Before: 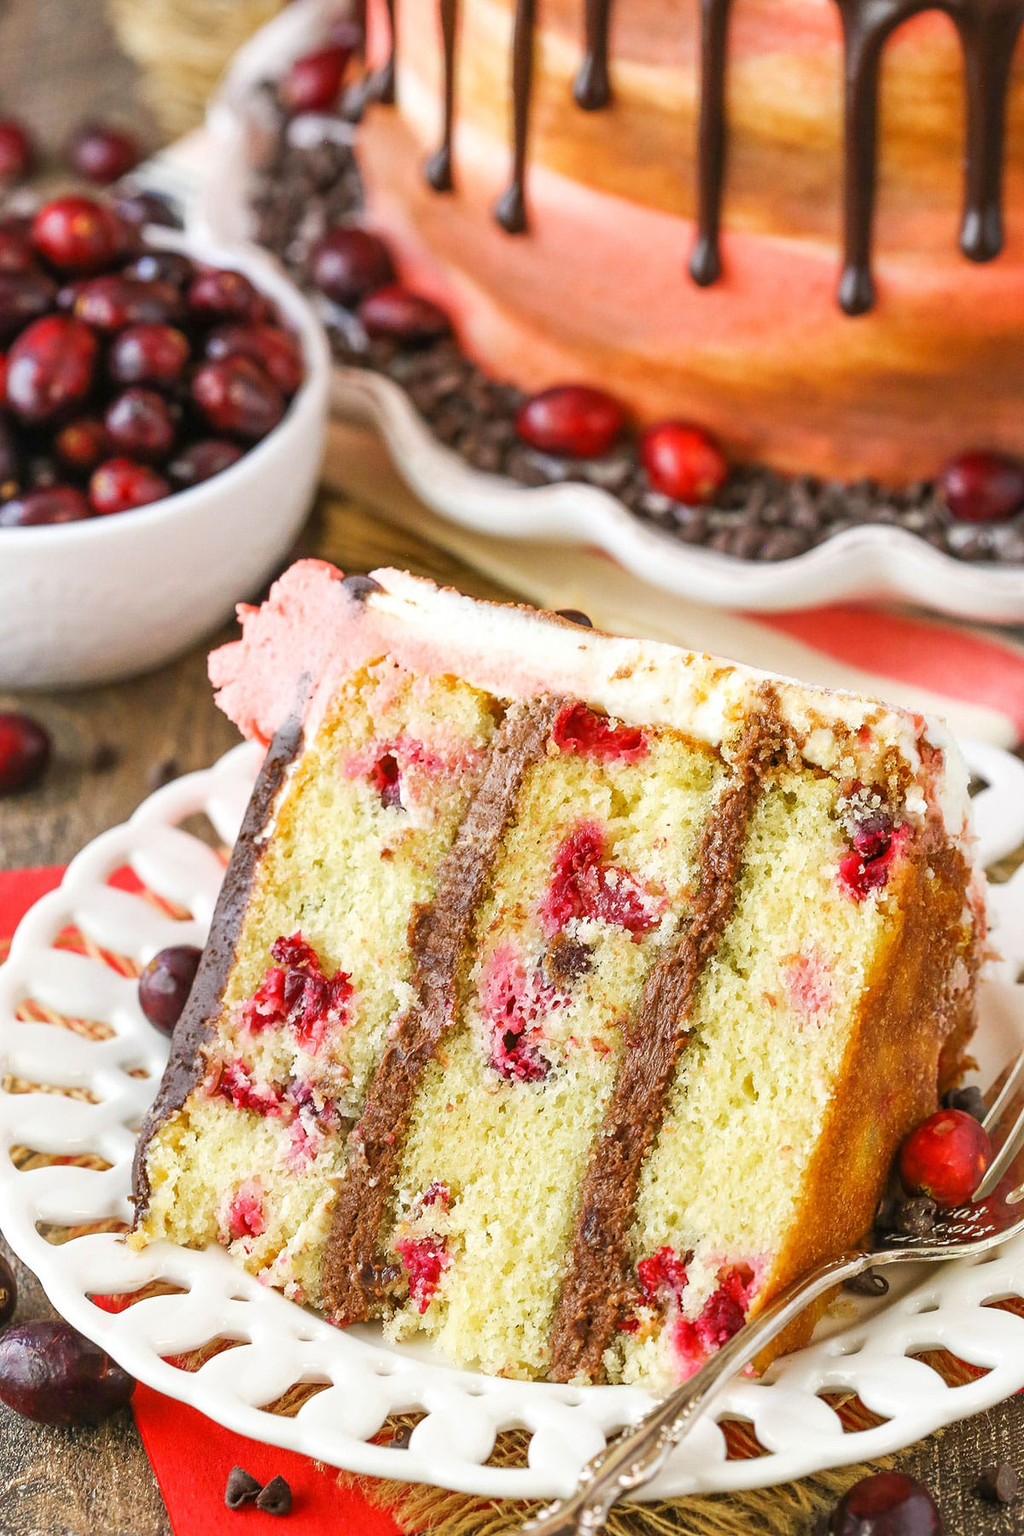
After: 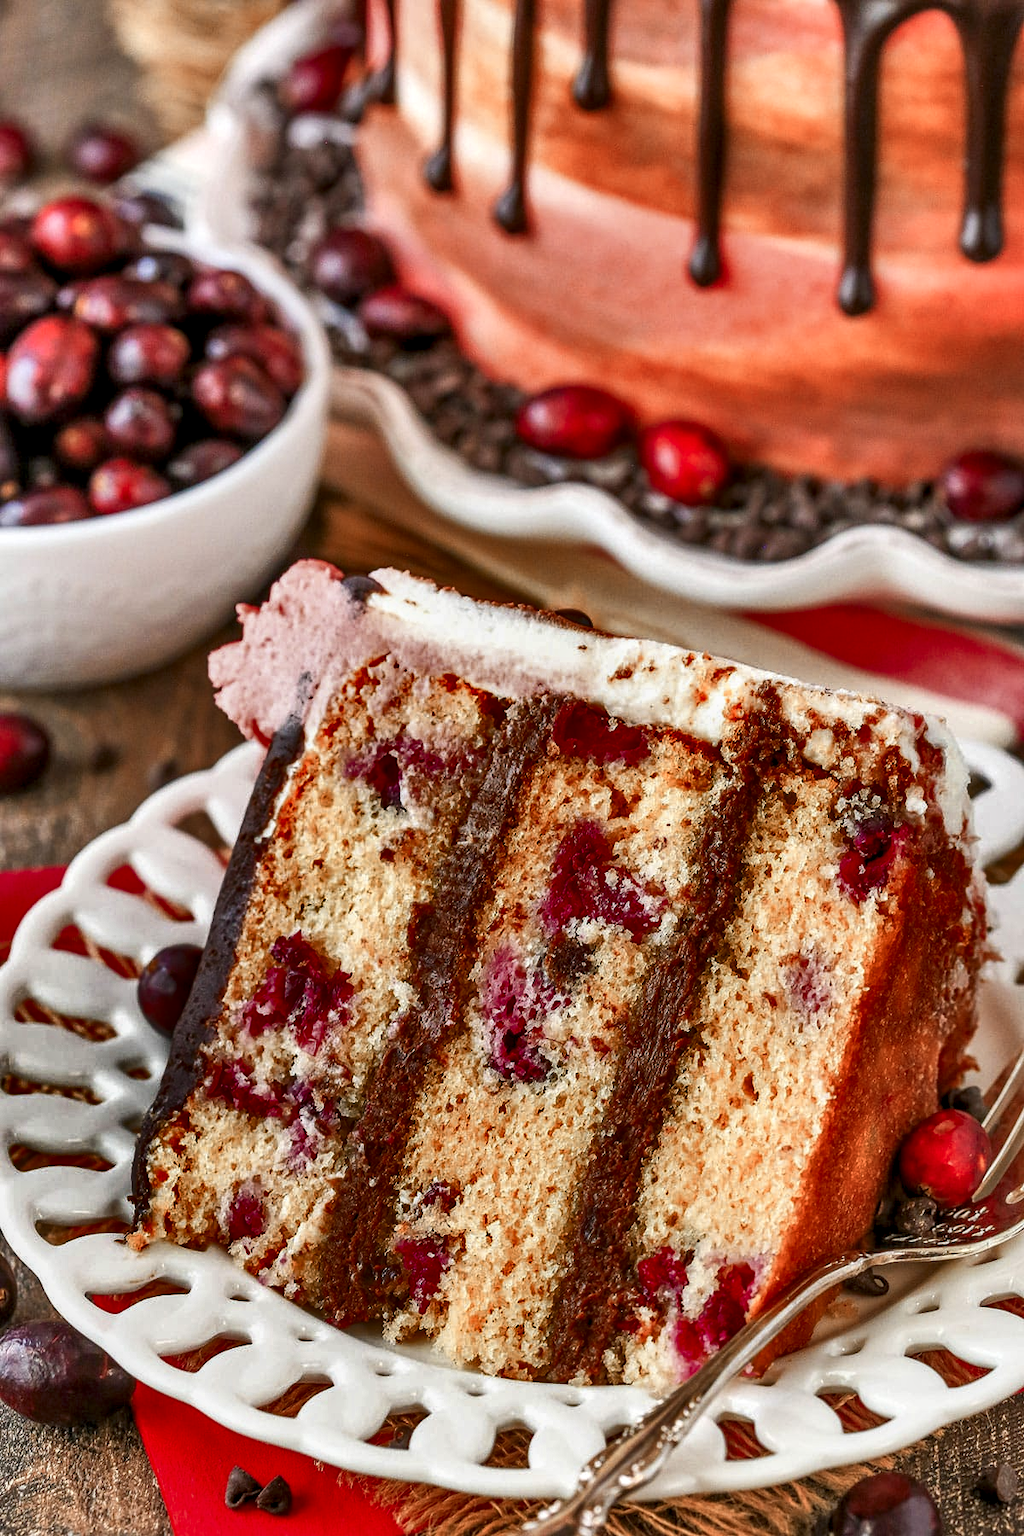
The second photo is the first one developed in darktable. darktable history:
local contrast: detail 142%
shadows and highlights: radius 122.64, shadows 98.73, white point adjustment -3.15, highlights -98.98, soften with gaussian
color zones: curves: ch2 [(0, 0.5) (0.084, 0.497) (0.323, 0.335) (0.4, 0.497) (1, 0.5)]
